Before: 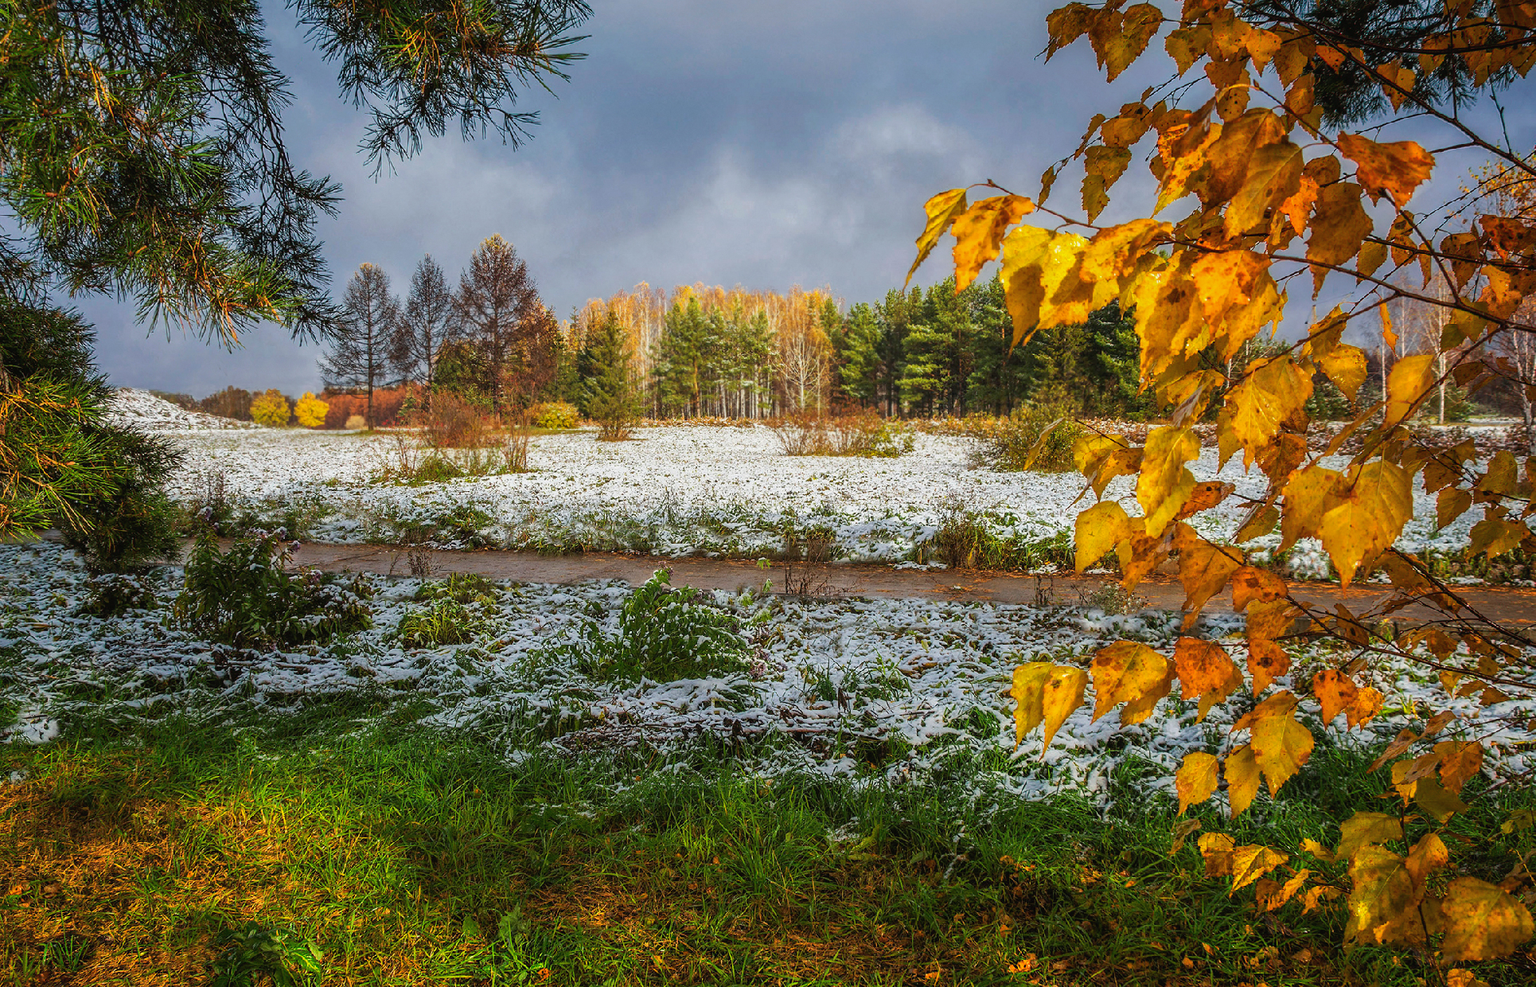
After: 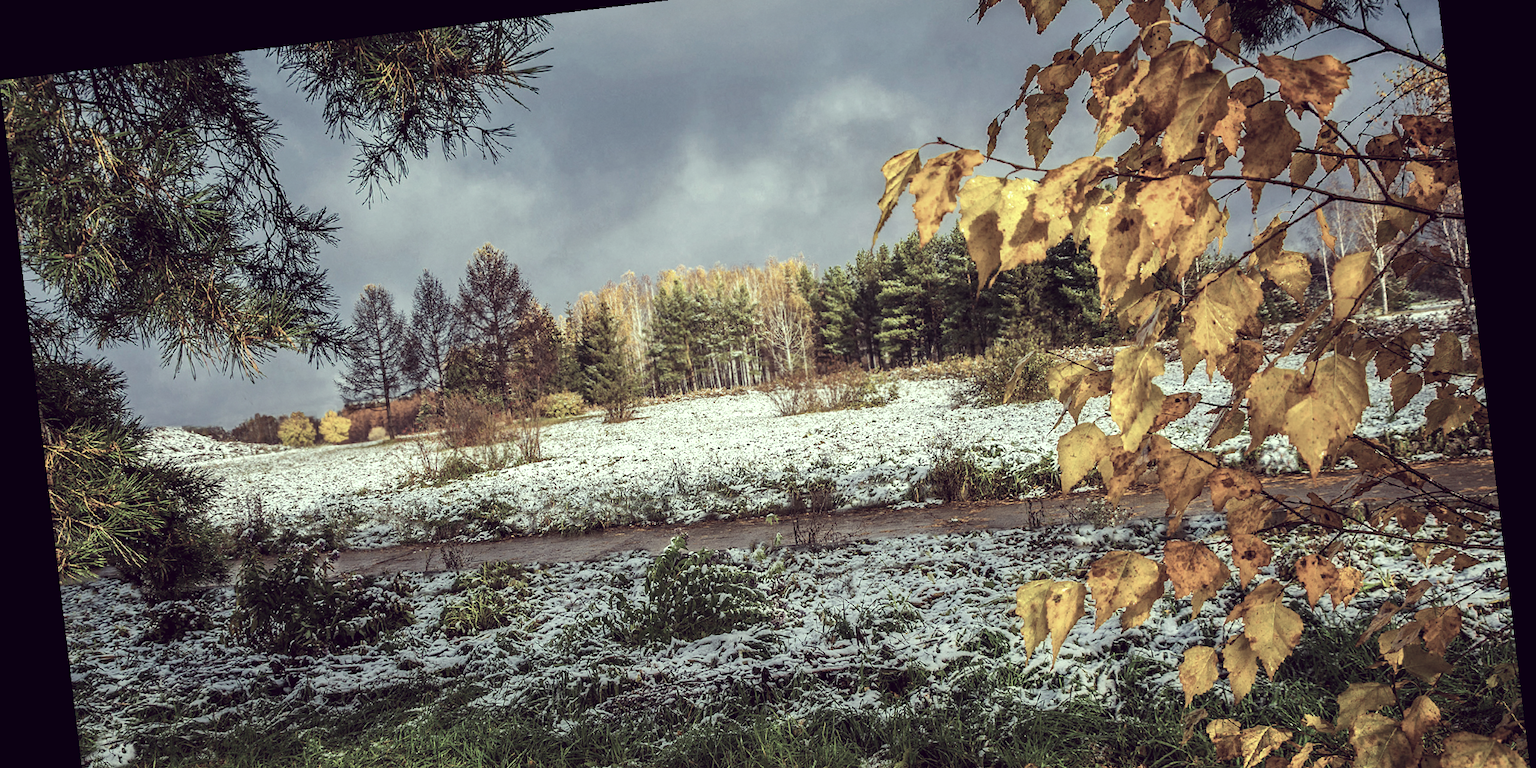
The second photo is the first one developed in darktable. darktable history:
crop and rotate: top 8.293%, bottom 20.996%
color correction: highlights a* -20.17, highlights b* 20.27, shadows a* 20.03, shadows b* -20.46, saturation 0.43
tone equalizer: -8 EV -0.417 EV, -7 EV -0.389 EV, -6 EV -0.333 EV, -5 EV -0.222 EV, -3 EV 0.222 EV, -2 EV 0.333 EV, -1 EV 0.389 EV, +0 EV 0.417 EV, edges refinement/feathering 500, mask exposure compensation -1.57 EV, preserve details no
haze removal: compatibility mode true, adaptive false
rotate and perspective: rotation -6.83°, automatic cropping off
